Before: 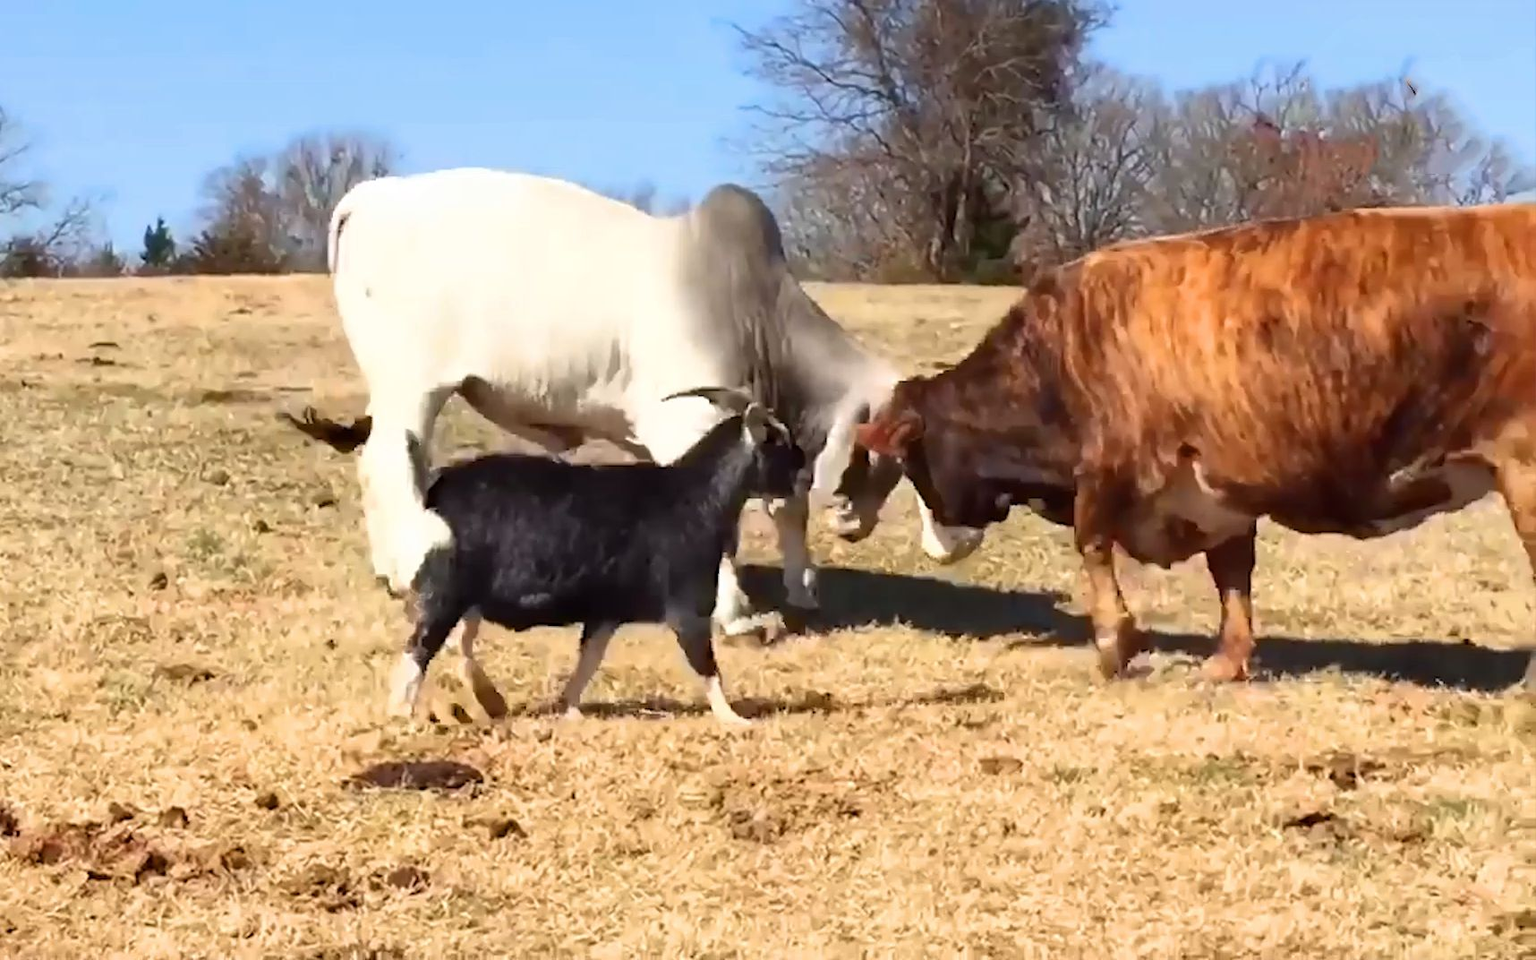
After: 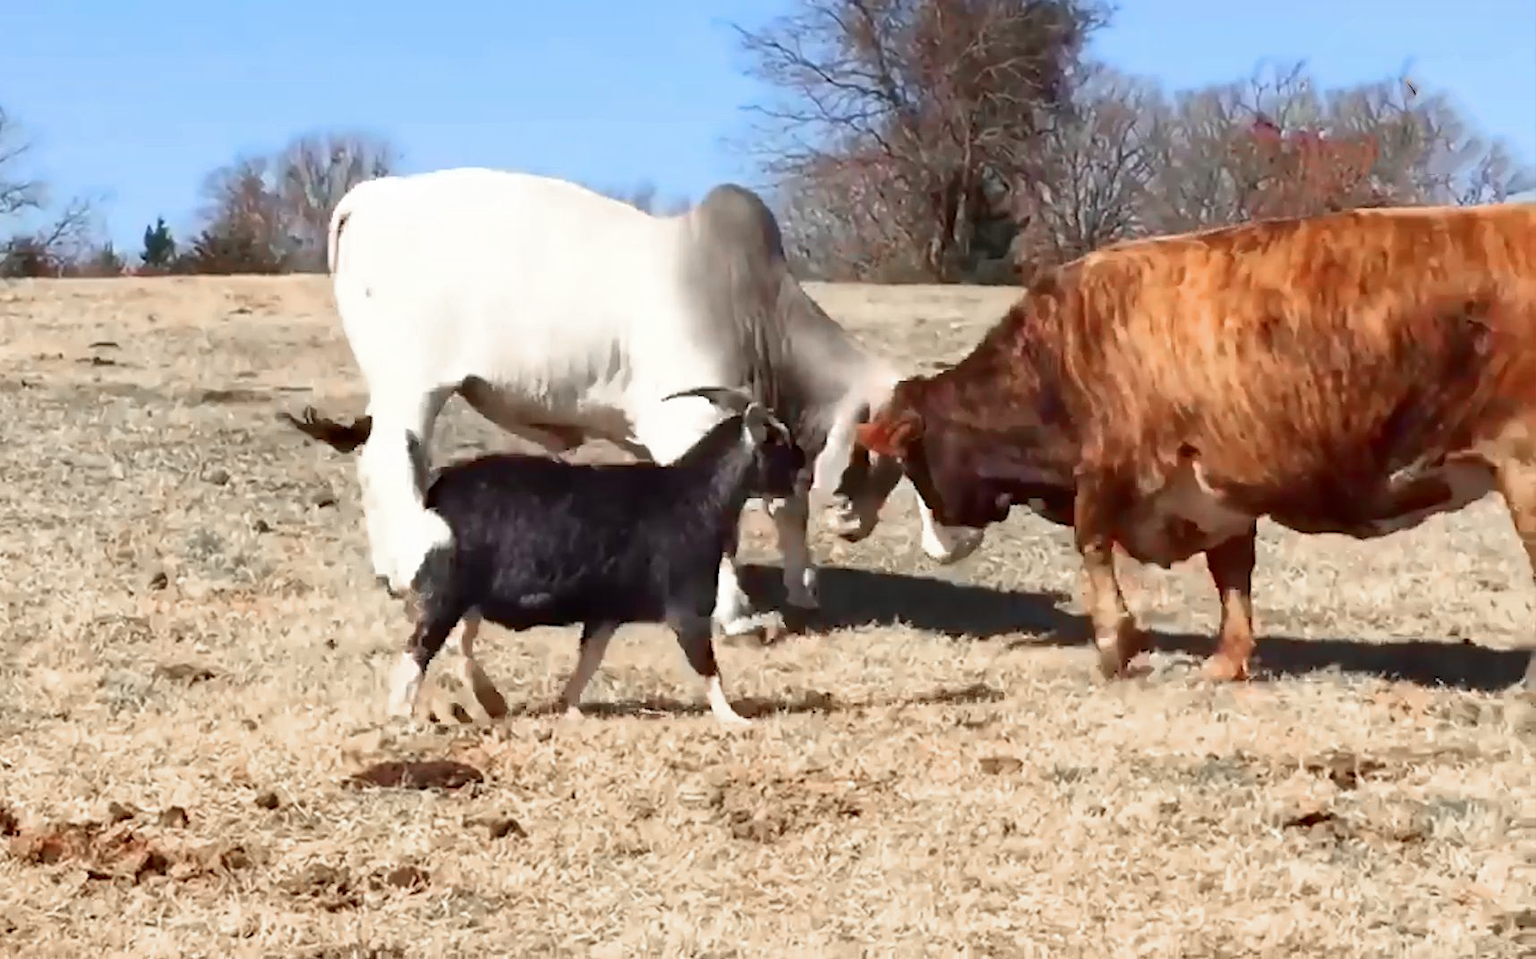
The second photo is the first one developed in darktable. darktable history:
color zones: curves: ch1 [(0, 0.708) (0.088, 0.648) (0.245, 0.187) (0.429, 0.326) (0.571, 0.498) (0.714, 0.5) (0.857, 0.5) (1, 0.708)]
